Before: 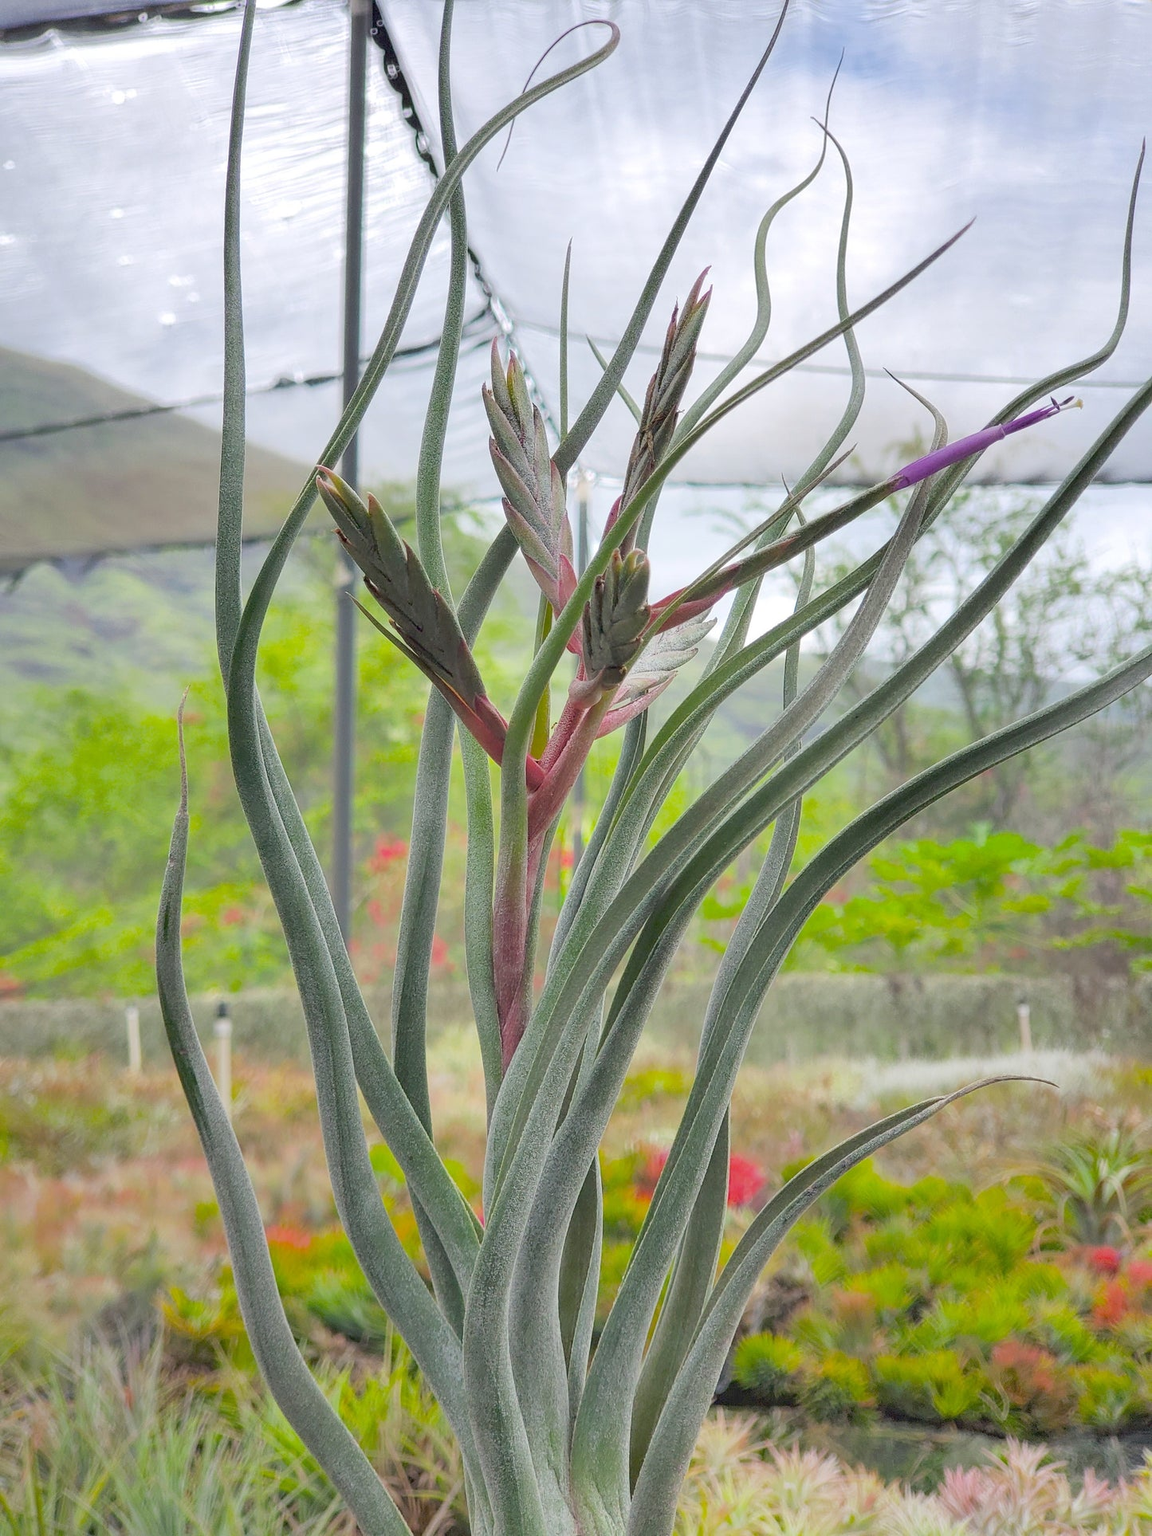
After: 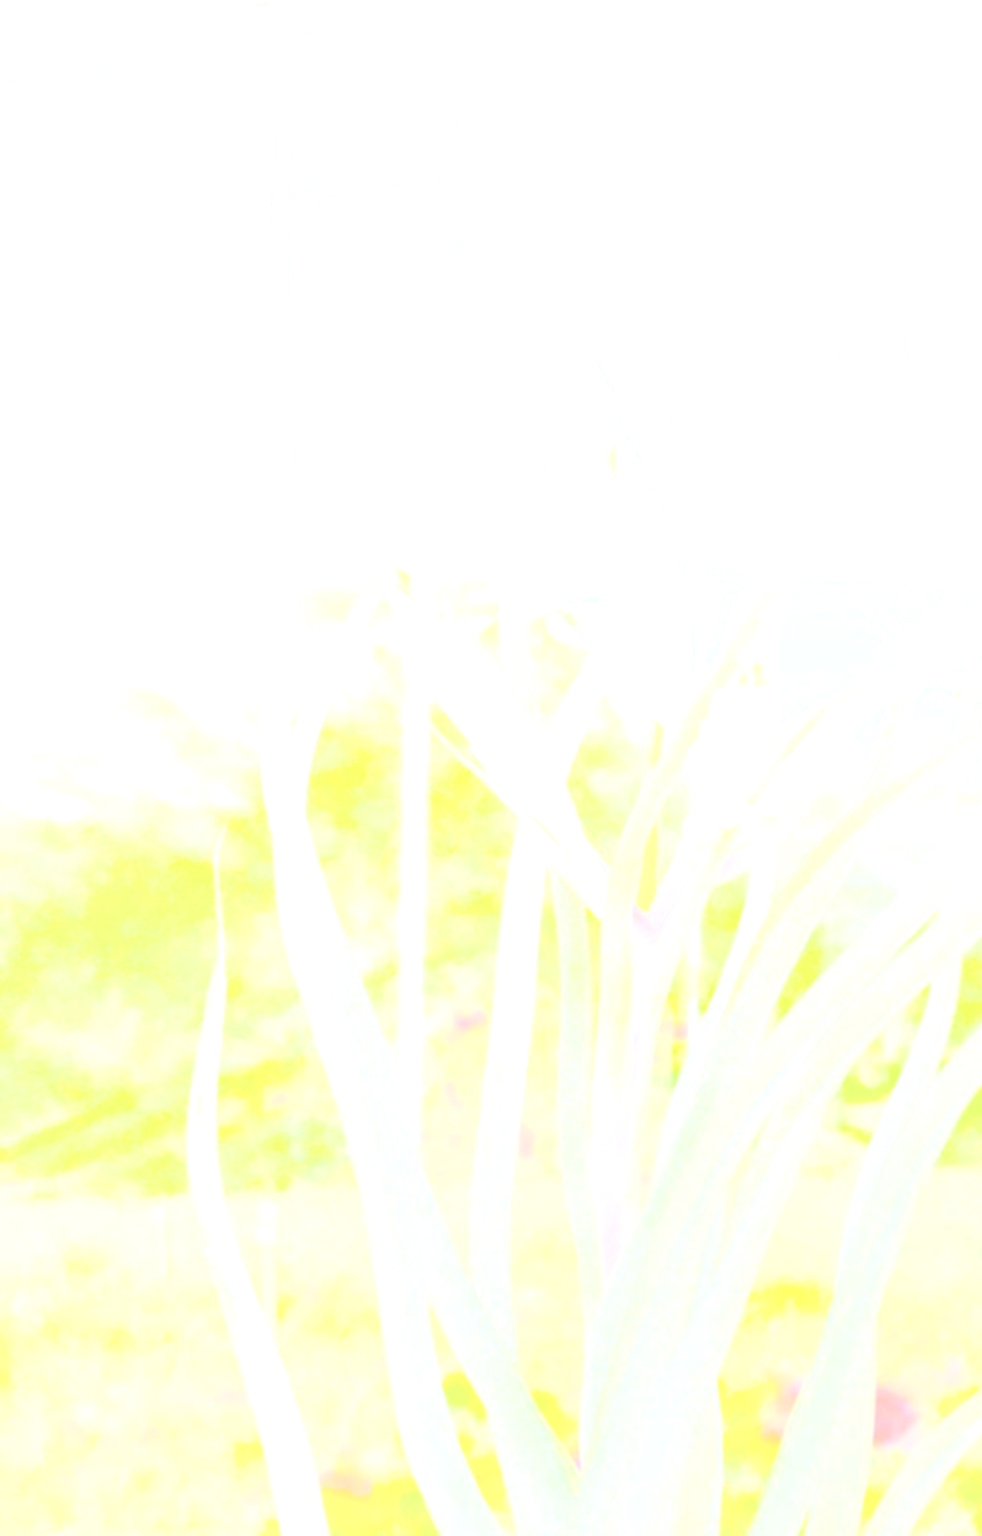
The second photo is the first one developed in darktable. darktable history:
bloom: size 85%, threshold 5%, strength 85%
exposure: compensate highlight preservation false
crop: right 28.885%, bottom 16.626%
